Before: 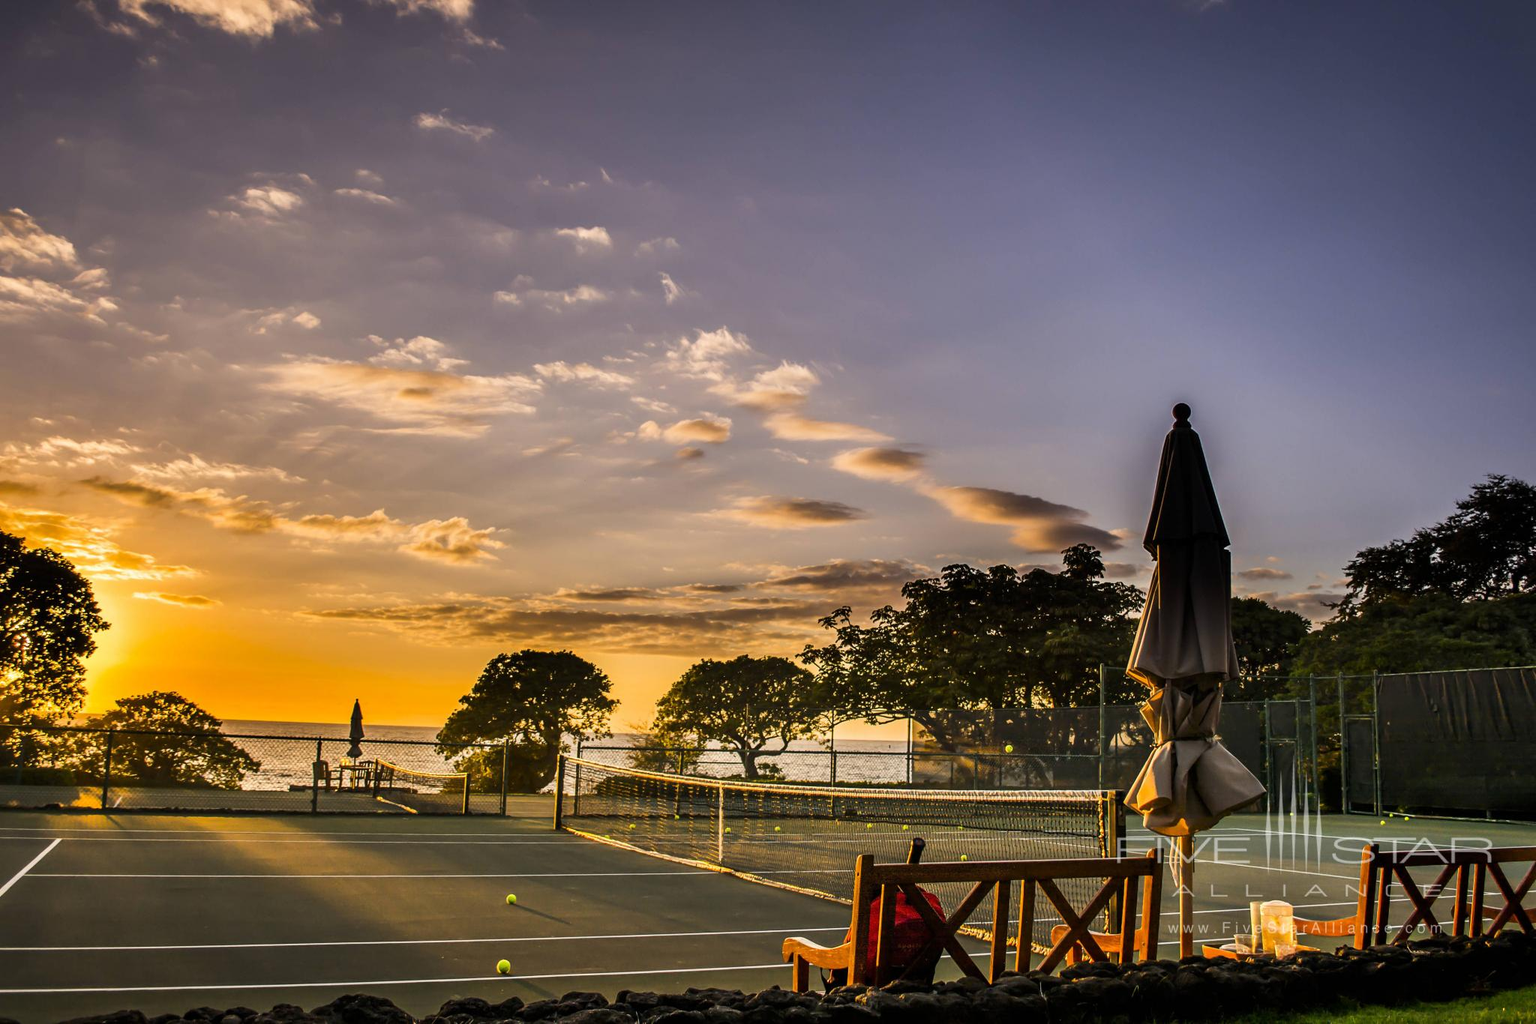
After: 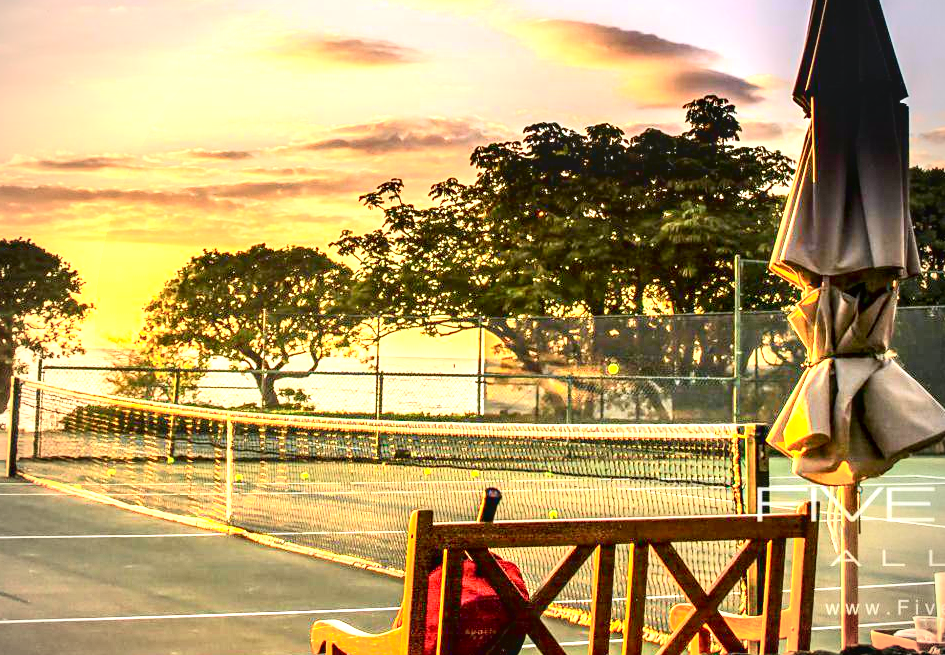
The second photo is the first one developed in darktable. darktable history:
vignetting: fall-off radius 60.88%, brightness -0.613, saturation -0.668, unbound false
crop: left 35.745%, top 46.124%, right 18.107%, bottom 5.867%
local contrast: on, module defaults
tone curve: curves: ch0 [(0, 0) (0.051, 0.021) (0.11, 0.069) (0.249, 0.235) (0.452, 0.526) (0.596, 0.713) (0.703, 0.83) (0.851, 0.938) (1, 1)]; ch1 [(0, 0) (0.1, 0.038) (0.318, 0.221) (0.413, 0.325) (0.443, 0.412) (0.483, 0.474) (0.503, 0.501) (0.516, 0.517) (0.548, 0.568) (0.569, 0.599) (0.594, 0.634) (0.666, 0.701) (1, 1)]; ch2 [(0, 0) (0.453, 0.435) (0.479, 0.476) (0.504, 0.5) (0.529, 0.537) (0.556, 0.583) (0.584, 0.618) (0.824, 0.815) (1, 1)], color space Lab, independent channels
exposure: black level correction 0.001, exposure 2 EV, compensate highlight preservation false
